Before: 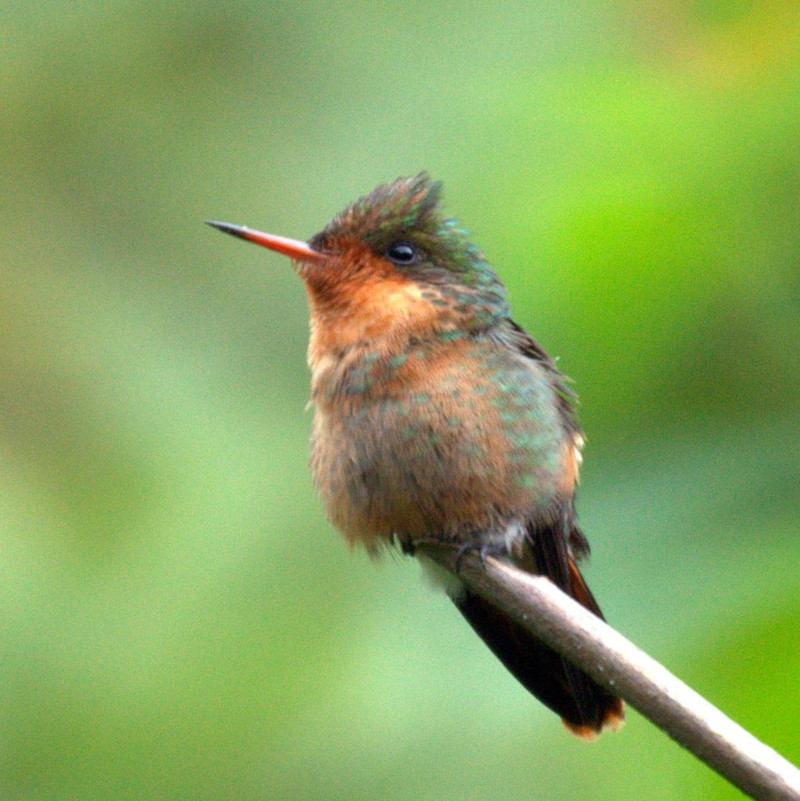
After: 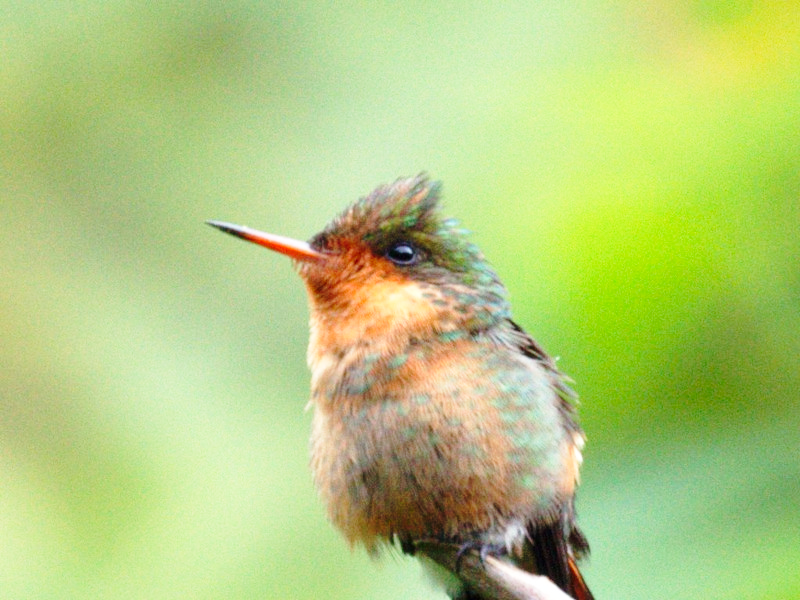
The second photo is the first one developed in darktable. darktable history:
base curve: curves: ch0 [(0, 0) (0.028, 0.03) (0.121, 0.232) (0.46, 0.748) (0.859, 0.968) (1, 1)], exposure shift 0.01, preserve colors none
crop: bottom 24.986%
